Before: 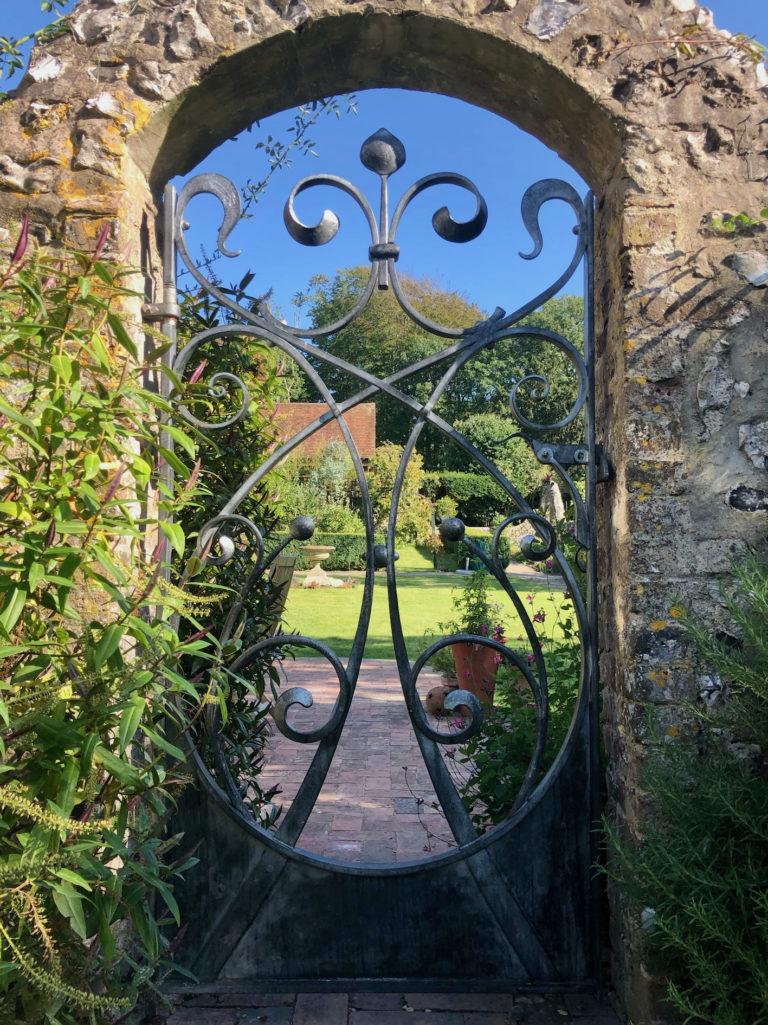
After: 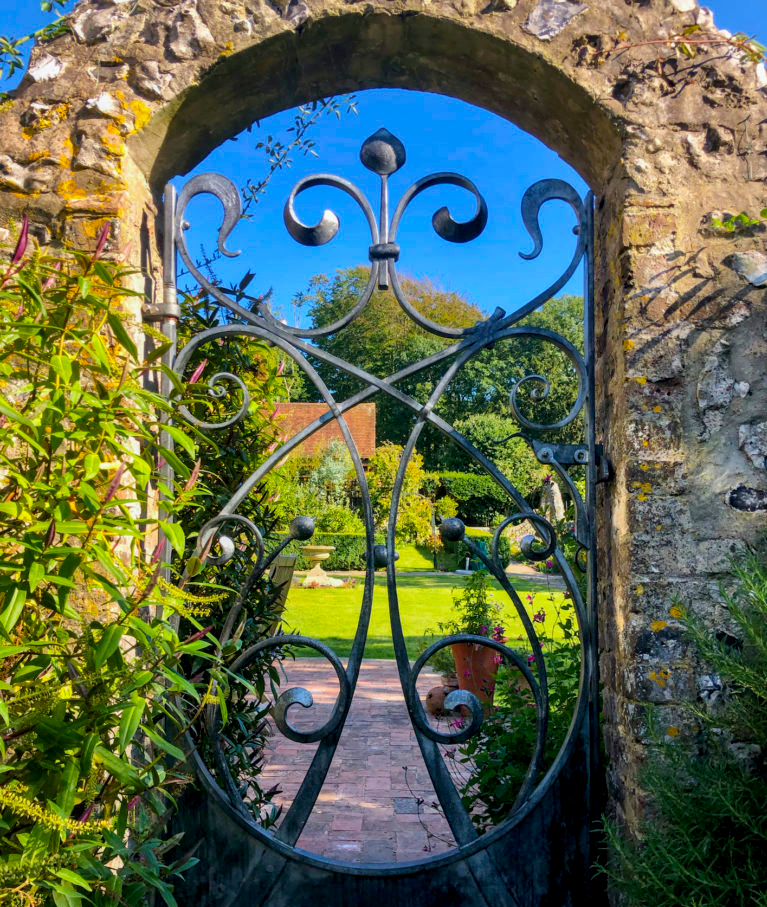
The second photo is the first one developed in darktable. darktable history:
crop and rotate: top 0%, bottom 11.49%
color balance rgb: perceptual saturation grading › global saturation 30%, global vibrance 30%
local contrast: on, module defaults
